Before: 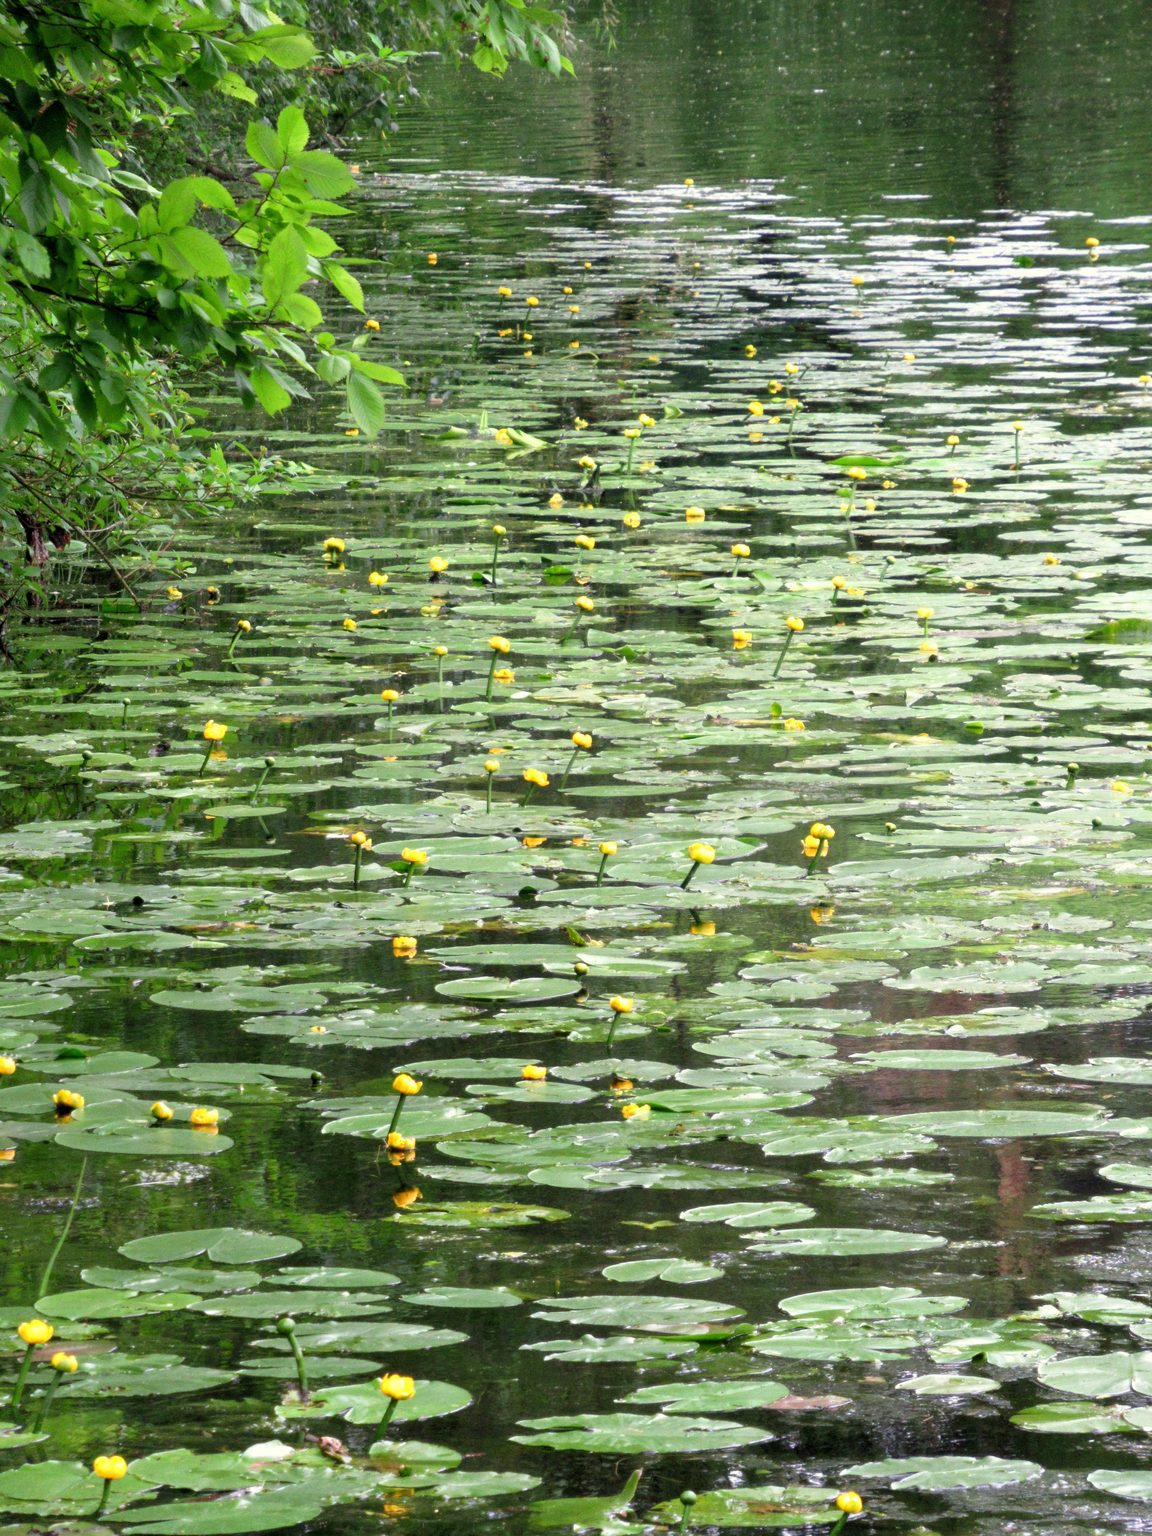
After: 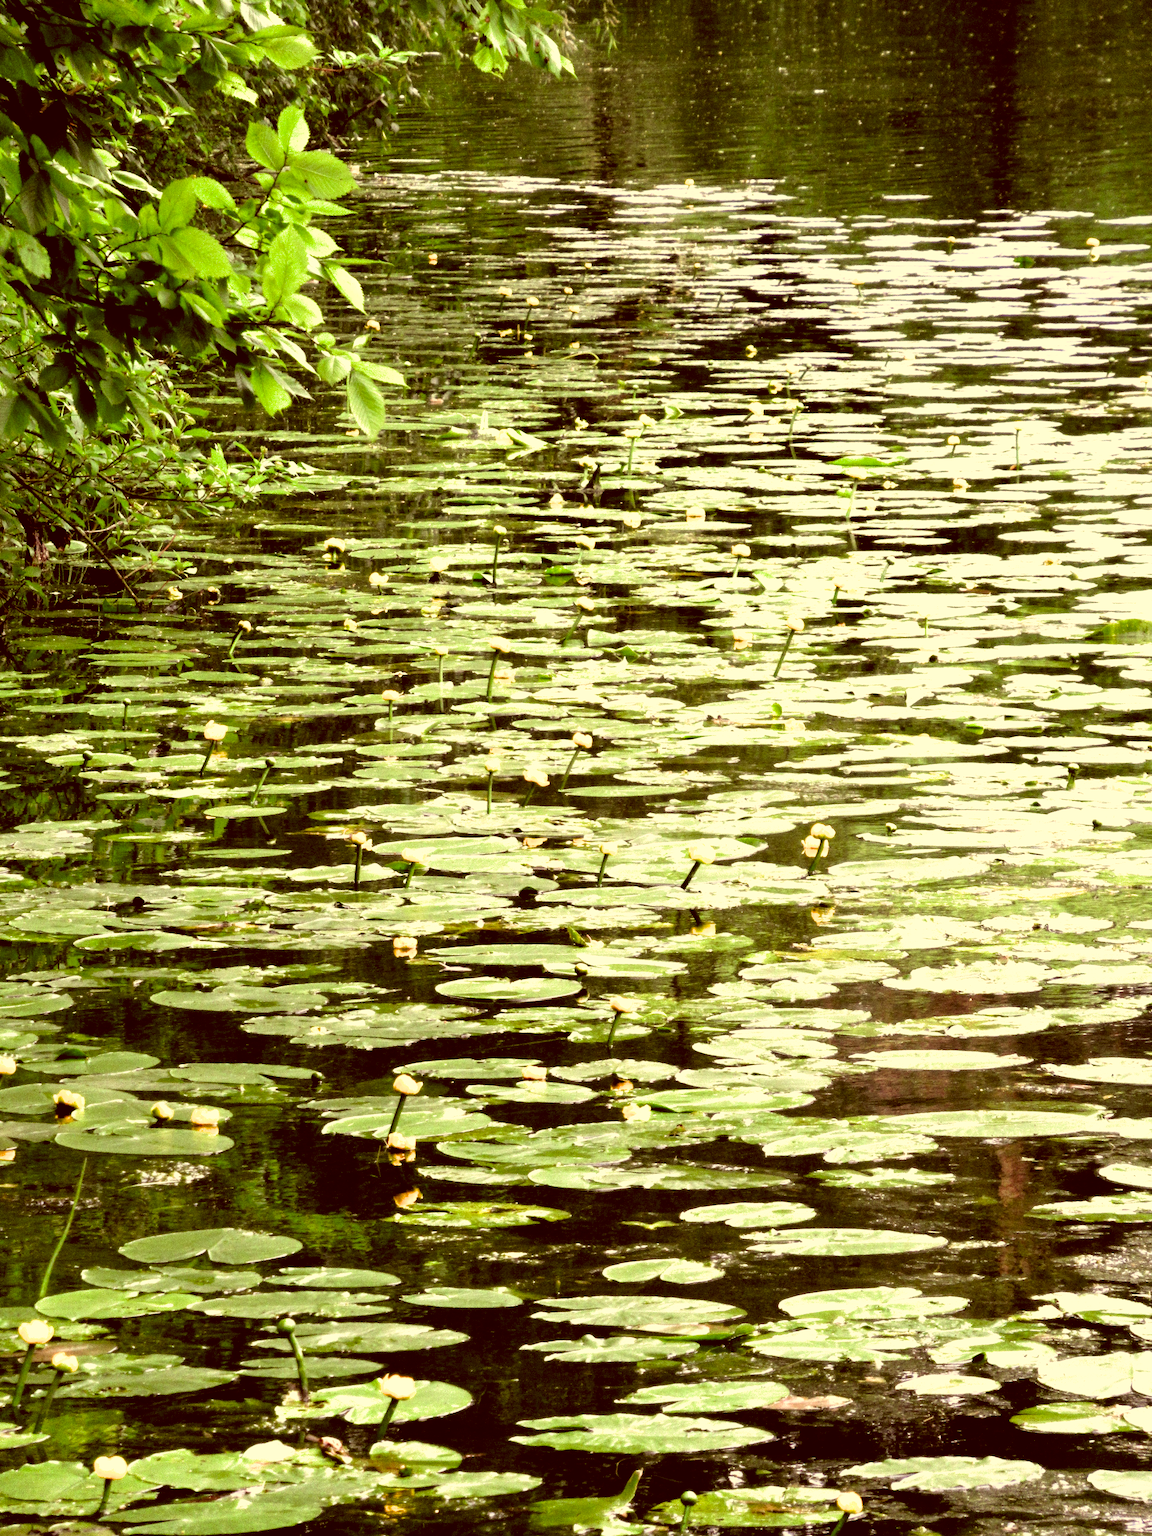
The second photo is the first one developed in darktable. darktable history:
color correction: highlights a* 1.13, highlights b* 24.19, shadows a* 15.54, shadows b* 24.51
filmic rgb: black relative exposure -8.26 EV, white relative exposure 2.24 EV, threshold 6 EV, hardness 7.07, latitude 85.89%, contrast 1.71, highlights saturation mix -3%, shadows ↔ highlights balance -2.58%, color science v6 (2022), enable highlight reconstruction true
